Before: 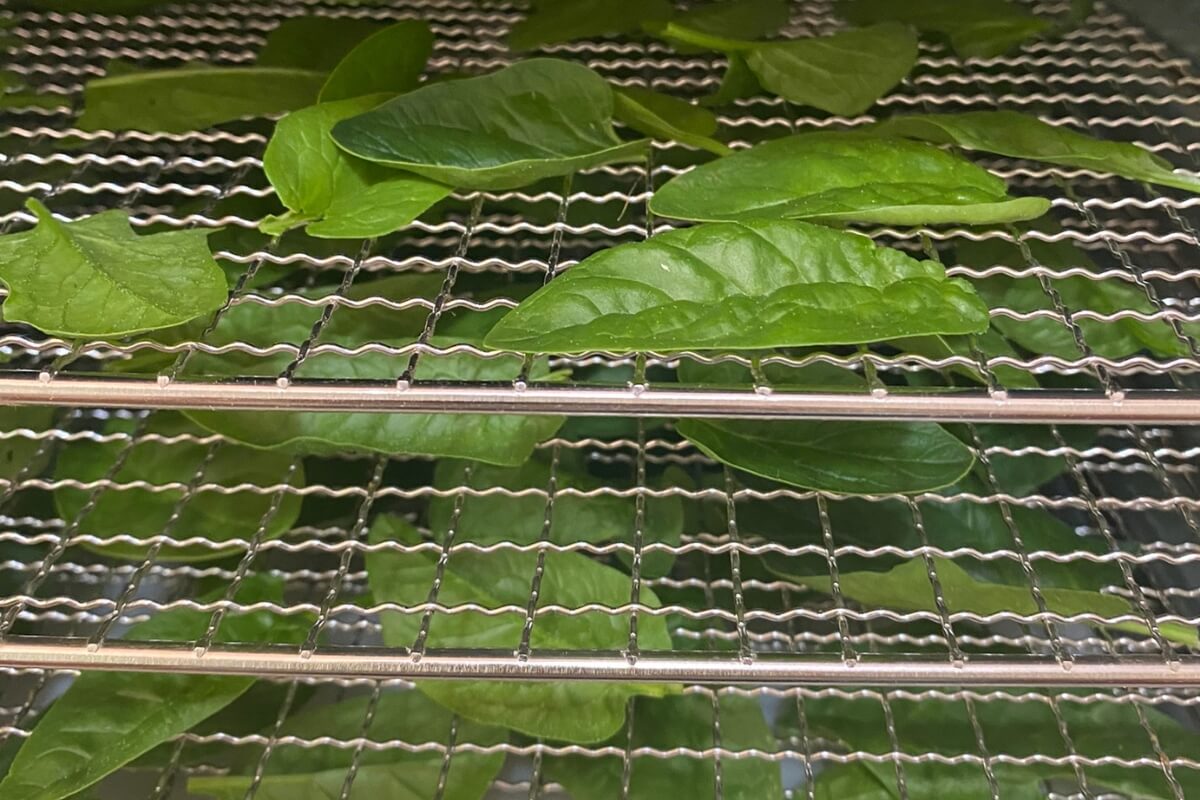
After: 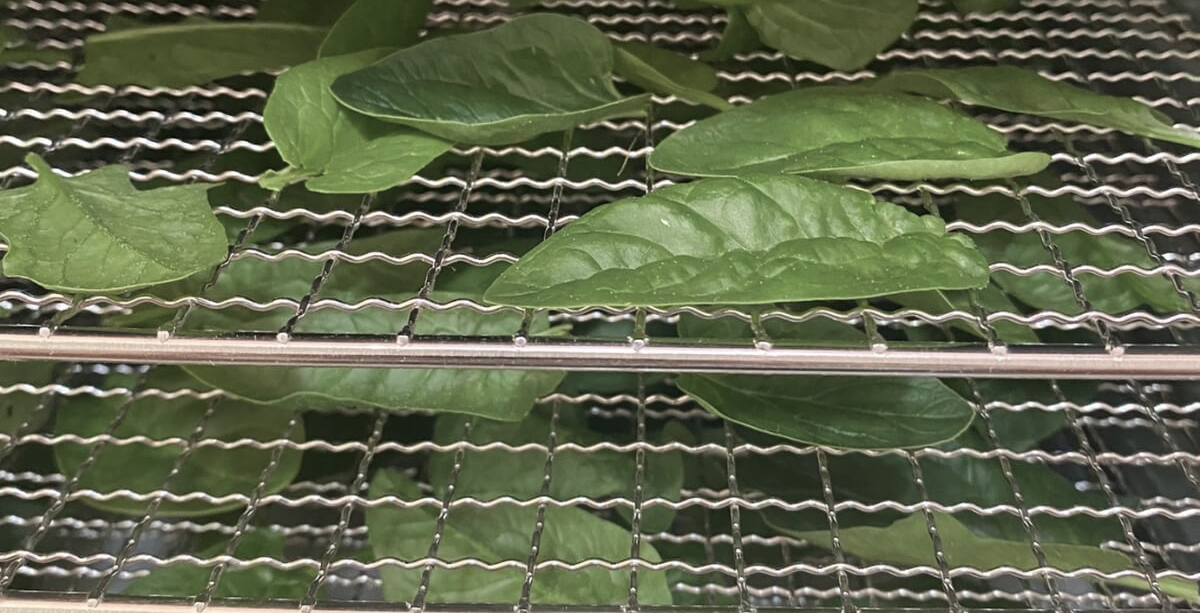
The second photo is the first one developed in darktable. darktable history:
contrast brightness saturation: contrast 0.05
crop: top 5.667%, bottom 17.637%
color balance: input saturation 100.43%, contrast fulcrum 14.22%, output saturation 70.41%
